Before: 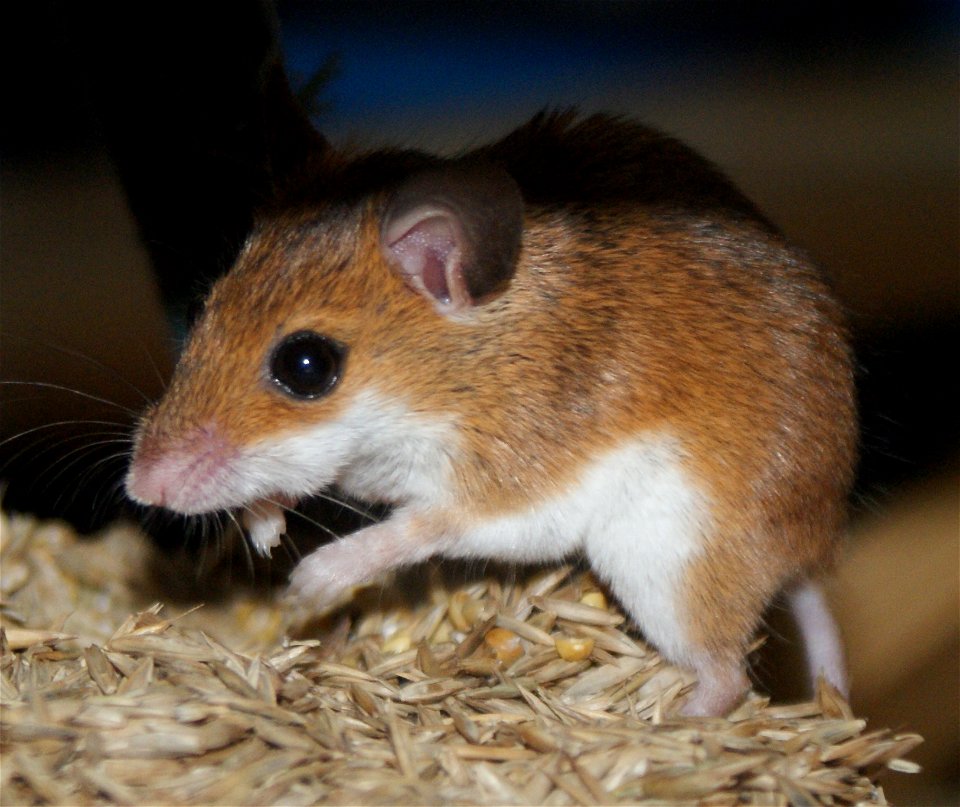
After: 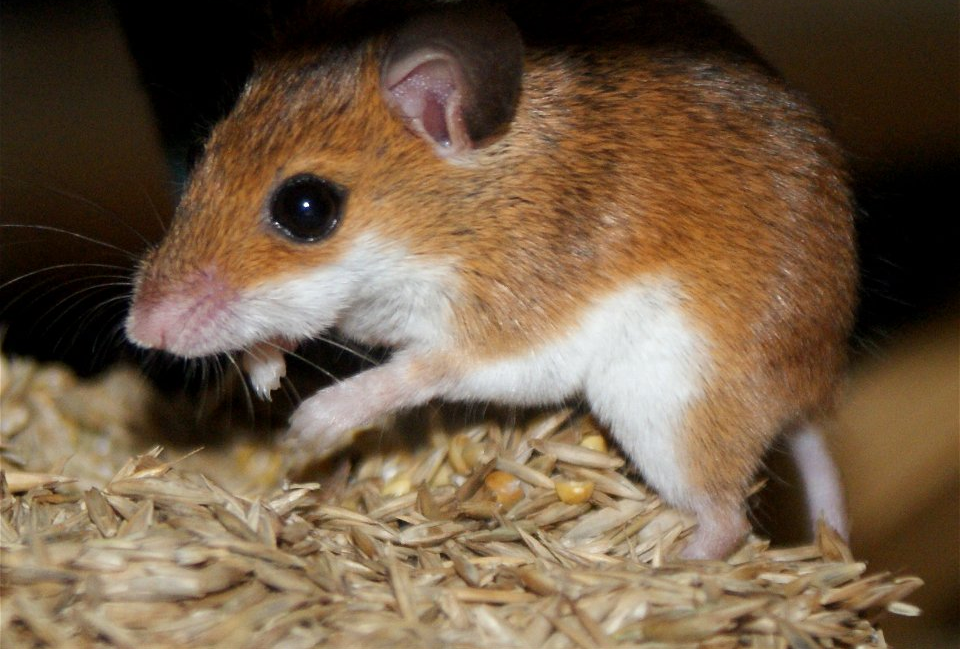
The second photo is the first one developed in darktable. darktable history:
crop and rotate: top 19.553%
